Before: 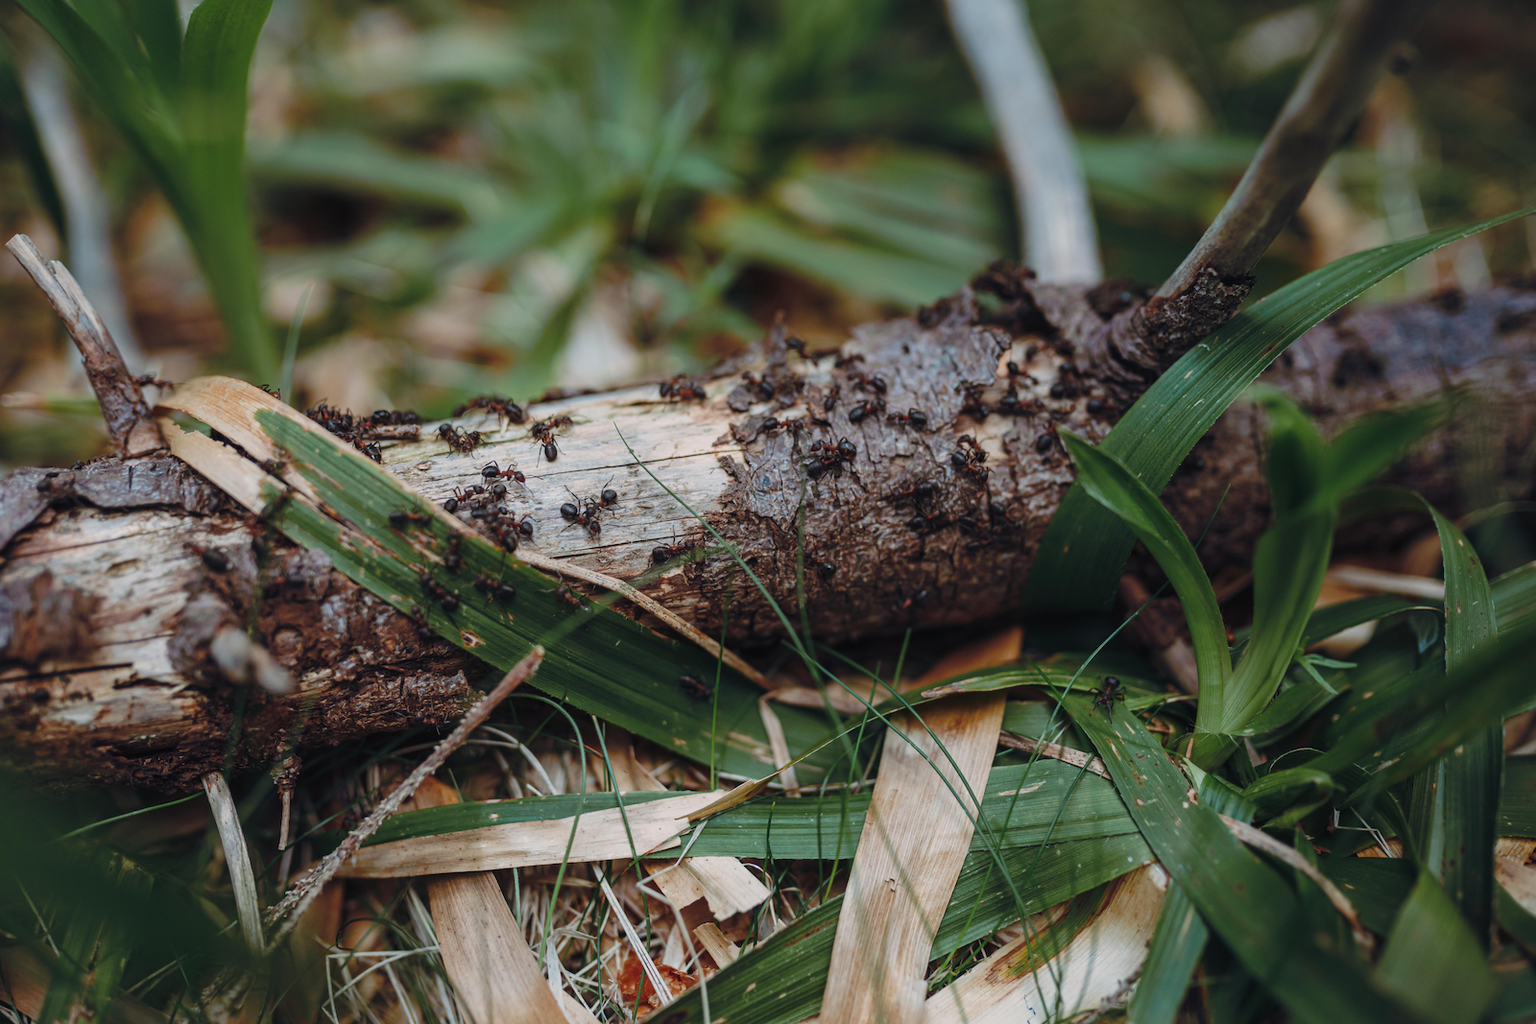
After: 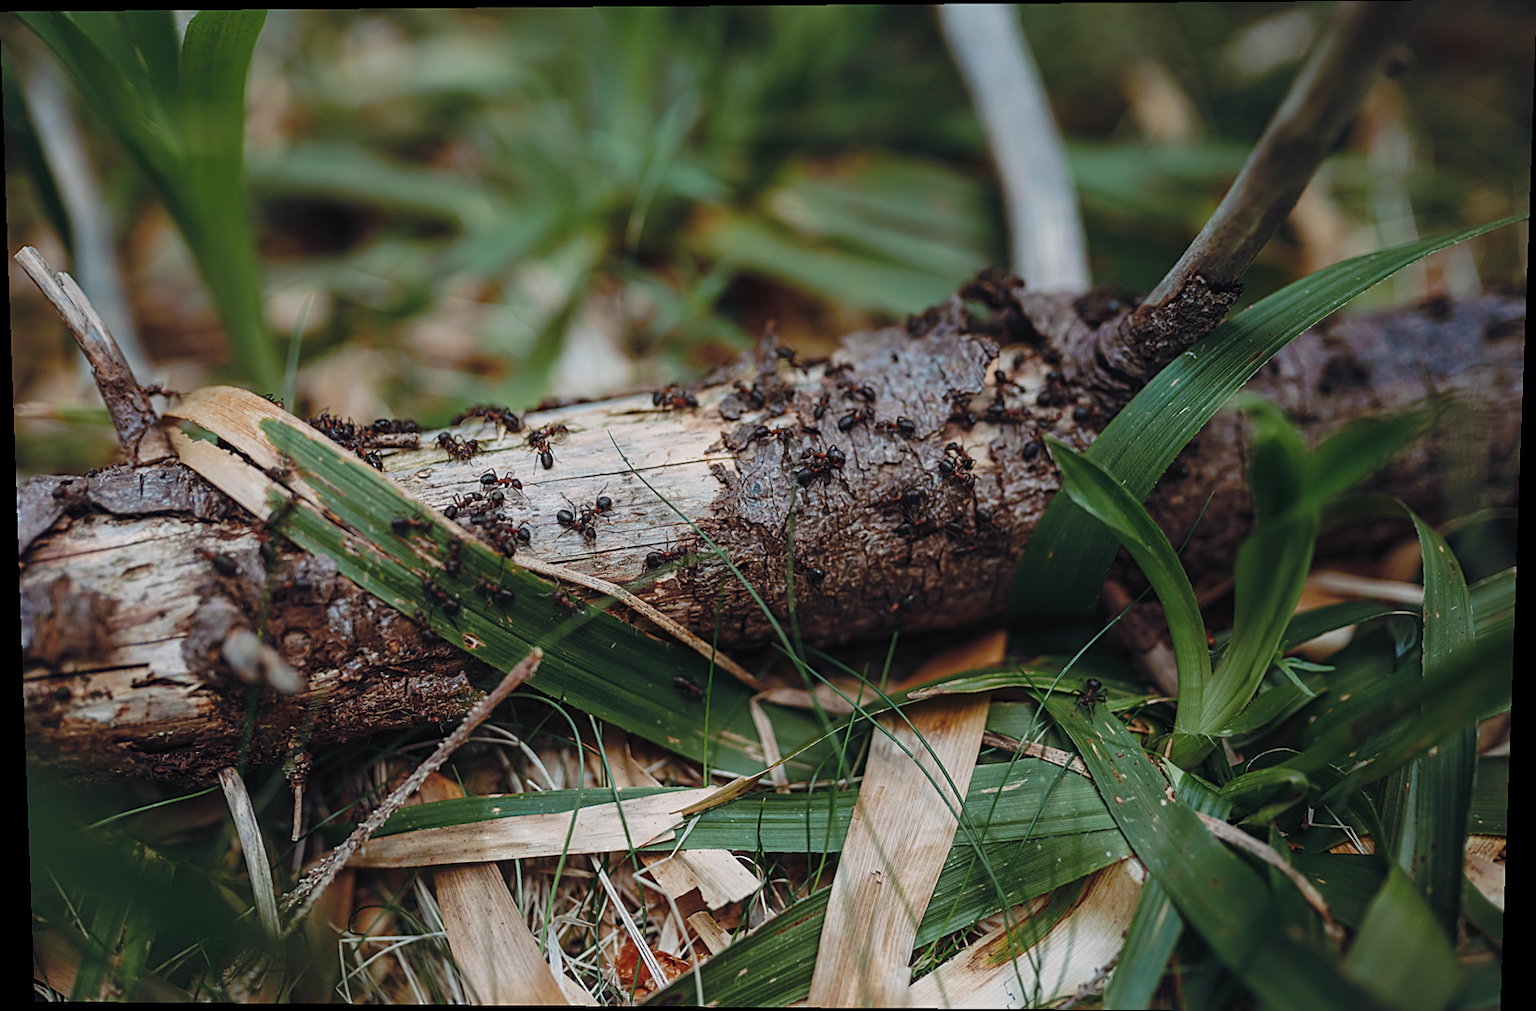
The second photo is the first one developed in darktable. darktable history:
sharpen: on, module defaults
rotate and perspective: lens shift (vertical) 0.048, lens shift (horizontal) -0.024, automatic cropping off
